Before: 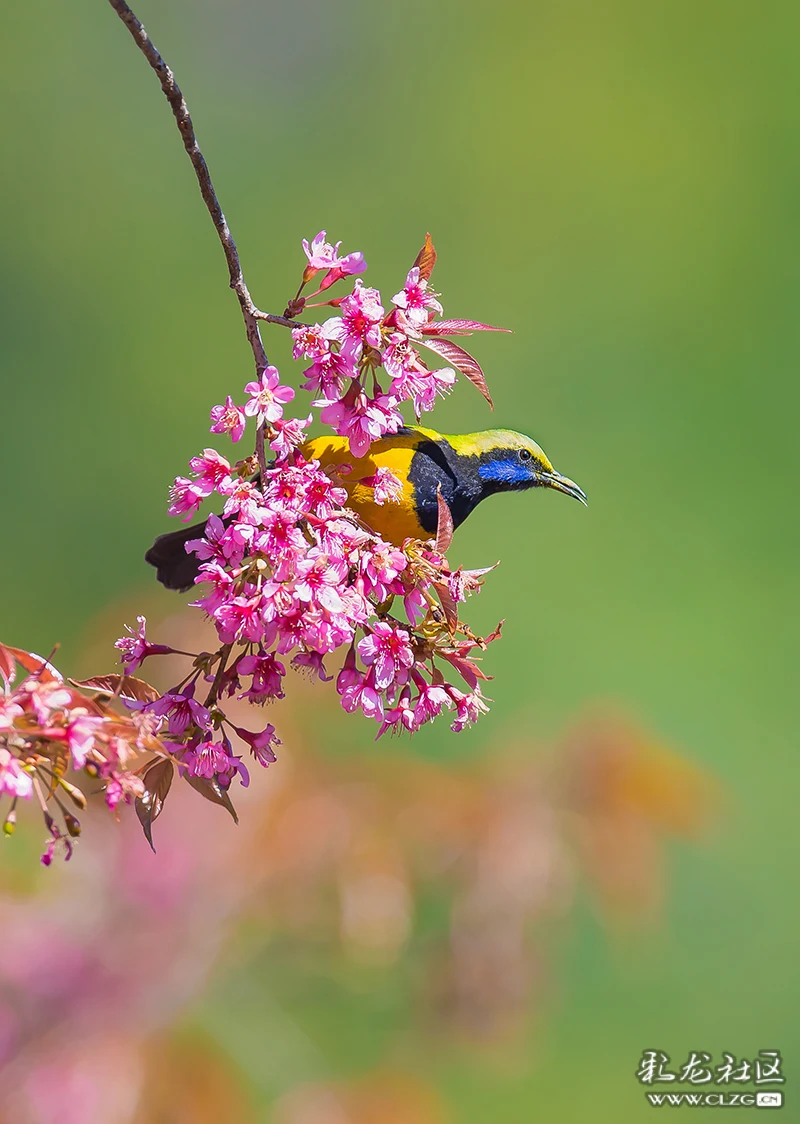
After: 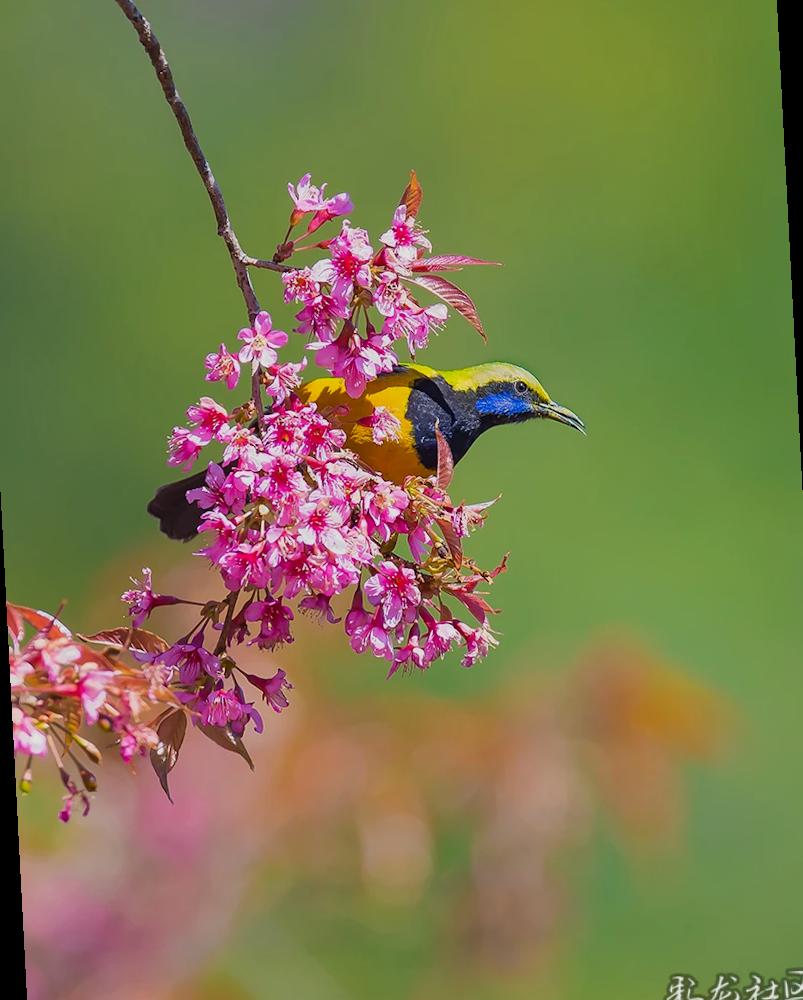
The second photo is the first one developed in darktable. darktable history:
rotate and perspective: rotation -3°, crop left 0.031, crop right 0.968, crop top 0.07, crop bottom 0.93
shadows and highlights: radius 121.13, shadows 21.4, white point adjustment -9.72, highlights -14.39, soften with gaussian
